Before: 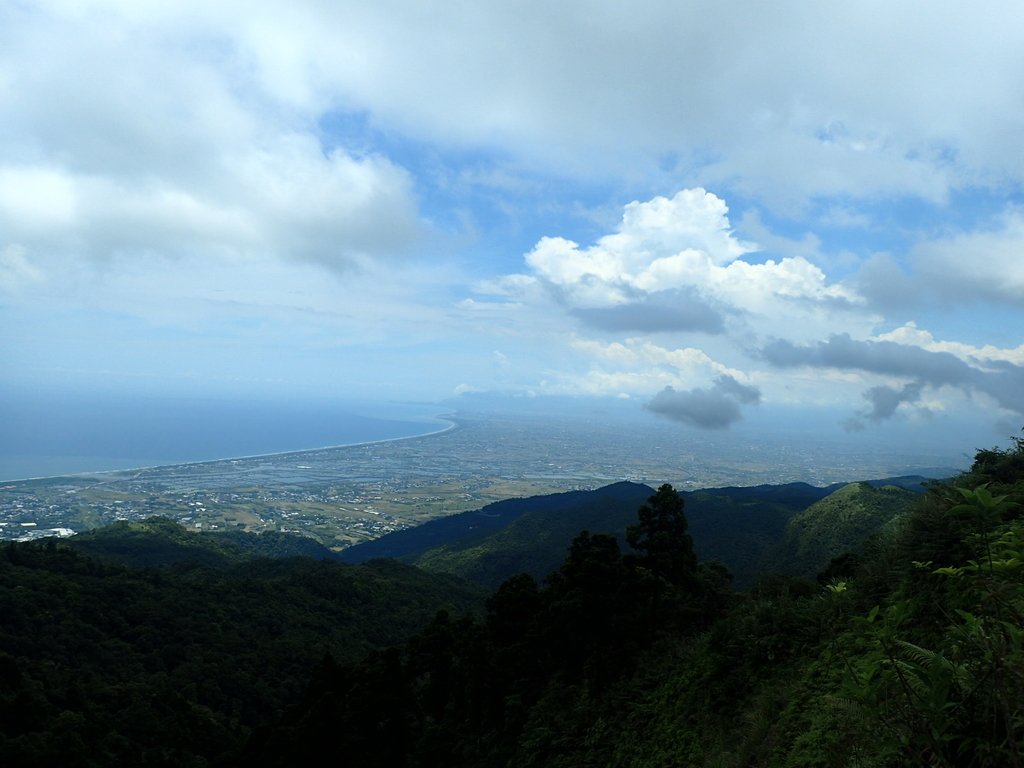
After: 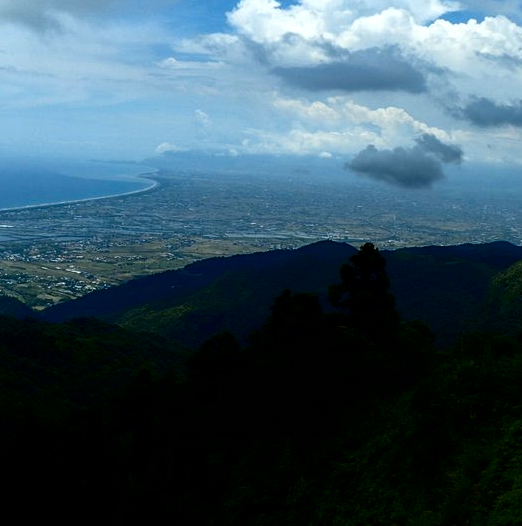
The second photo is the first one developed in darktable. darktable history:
crop and rotate: left 29.123%, top 31.438%, right 19.809%
local contrast: detail 130%
contrast brightness saturation: contrast 0.096, brightness -0.259, saturation 0.14
